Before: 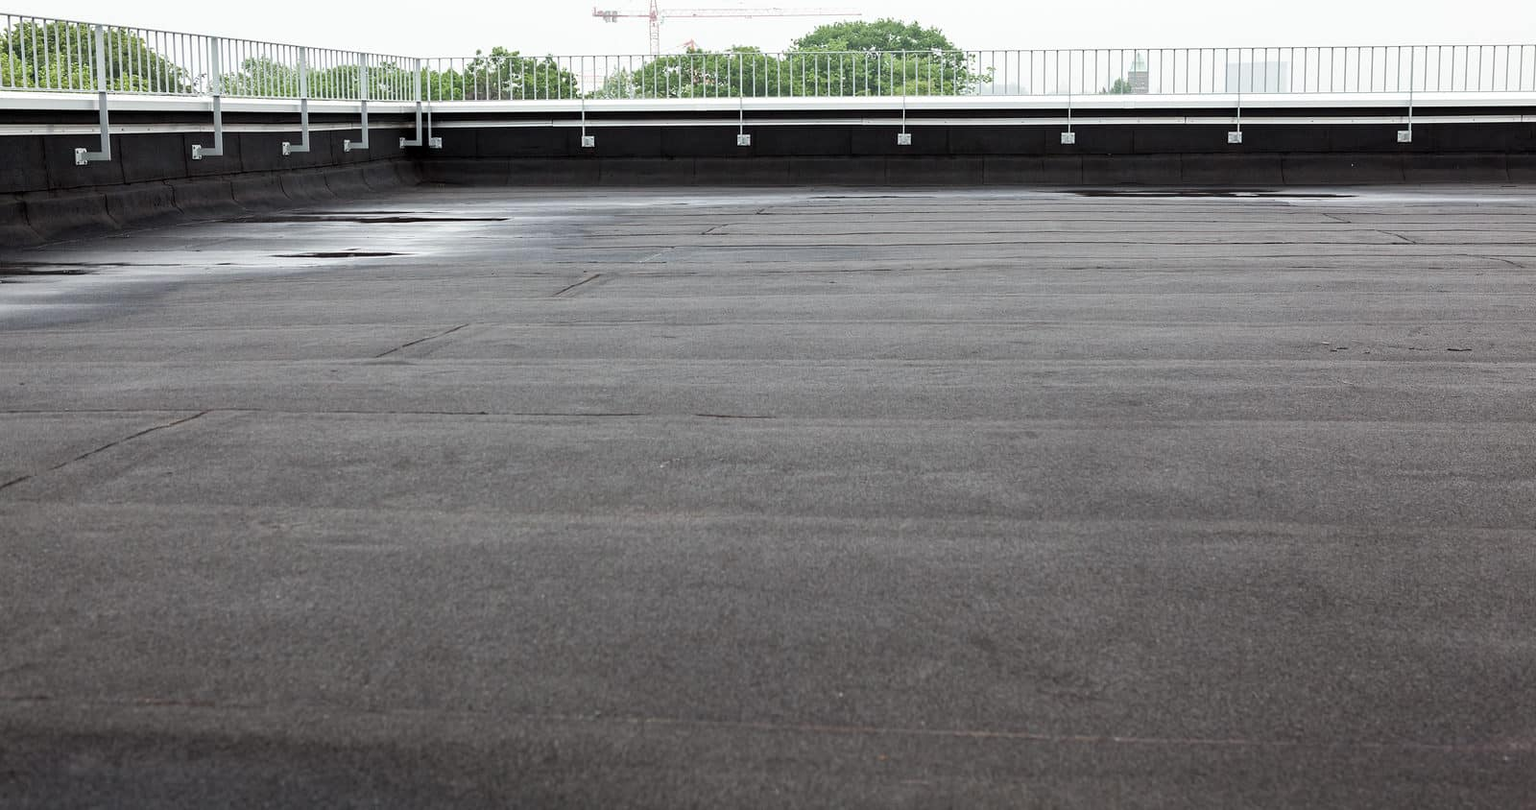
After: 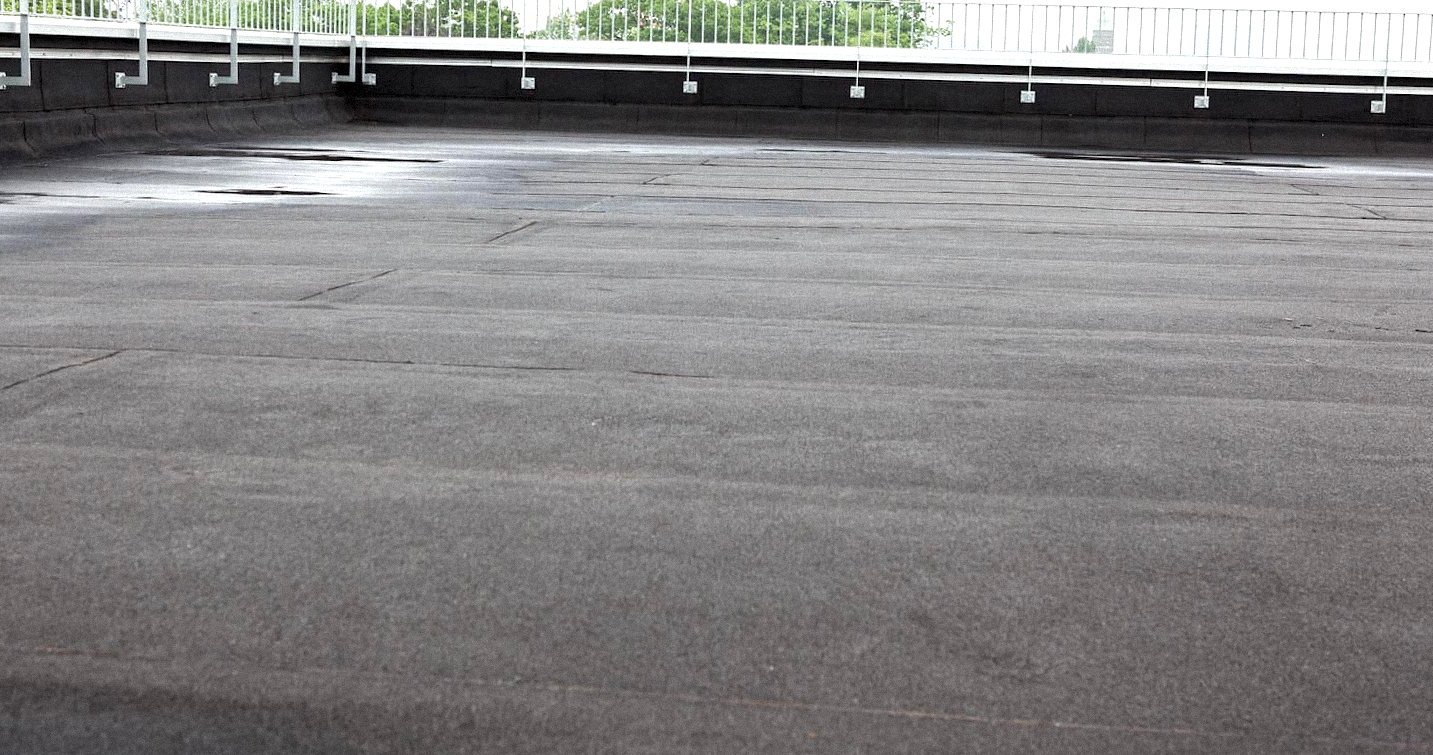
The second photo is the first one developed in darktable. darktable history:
crop and rotate: angle -1.96°, left 3.097%, top 4.154%, right 1.586%, bottom 0.529%
grain: mid-tones bias 0%
exposure: black level correction 0.001, exposure 0.5 EV, compensate exposure bias true, compensate highlight preservation false
rotate and perspective: automatic cropping original format, crop left 0, crop top 0
